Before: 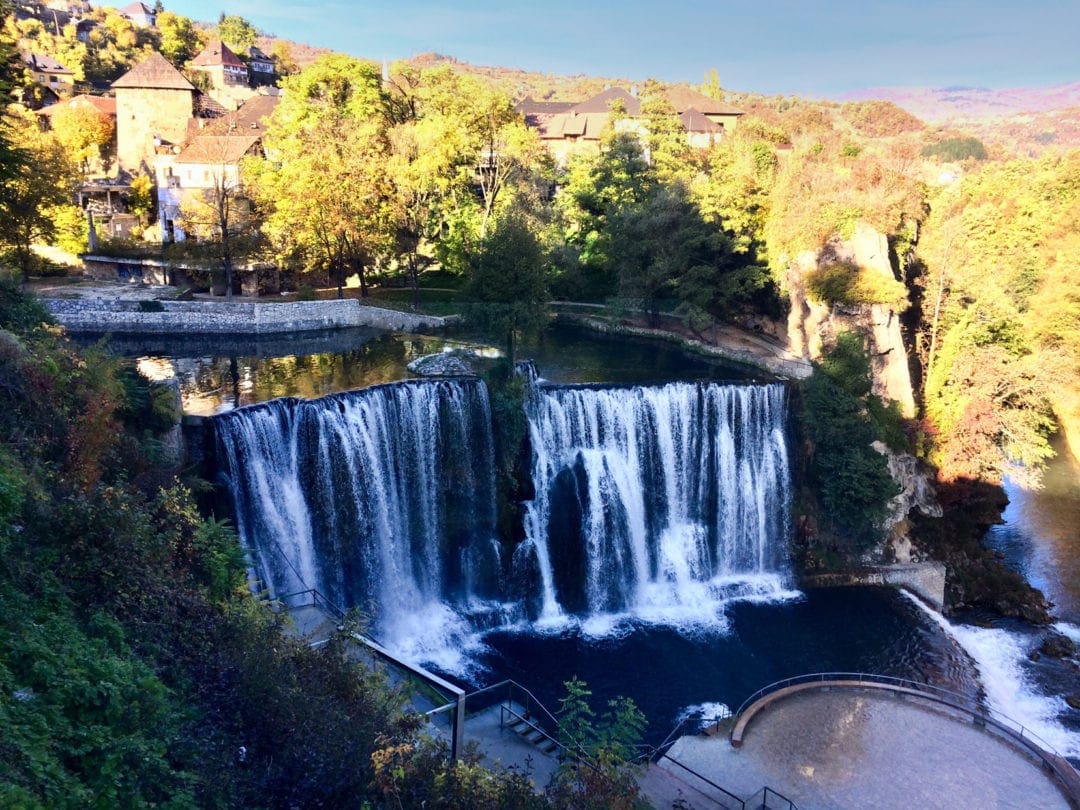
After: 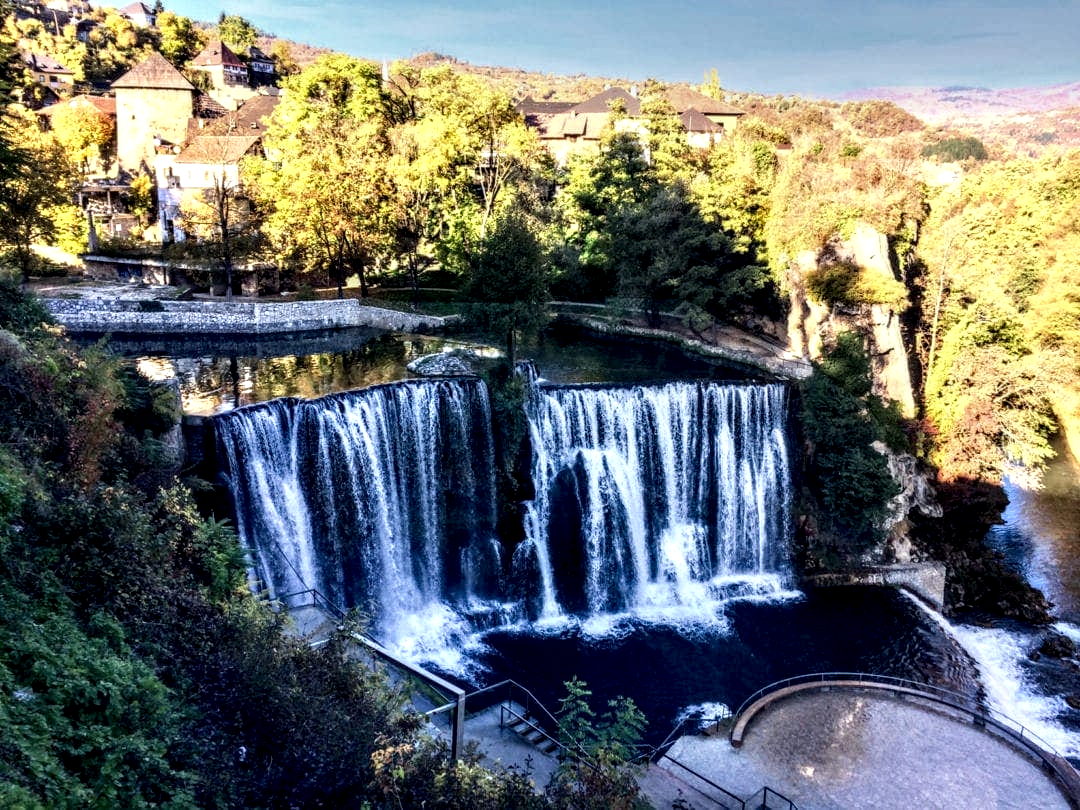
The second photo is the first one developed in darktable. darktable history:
local contrast: highlights 20%, detail 195%
